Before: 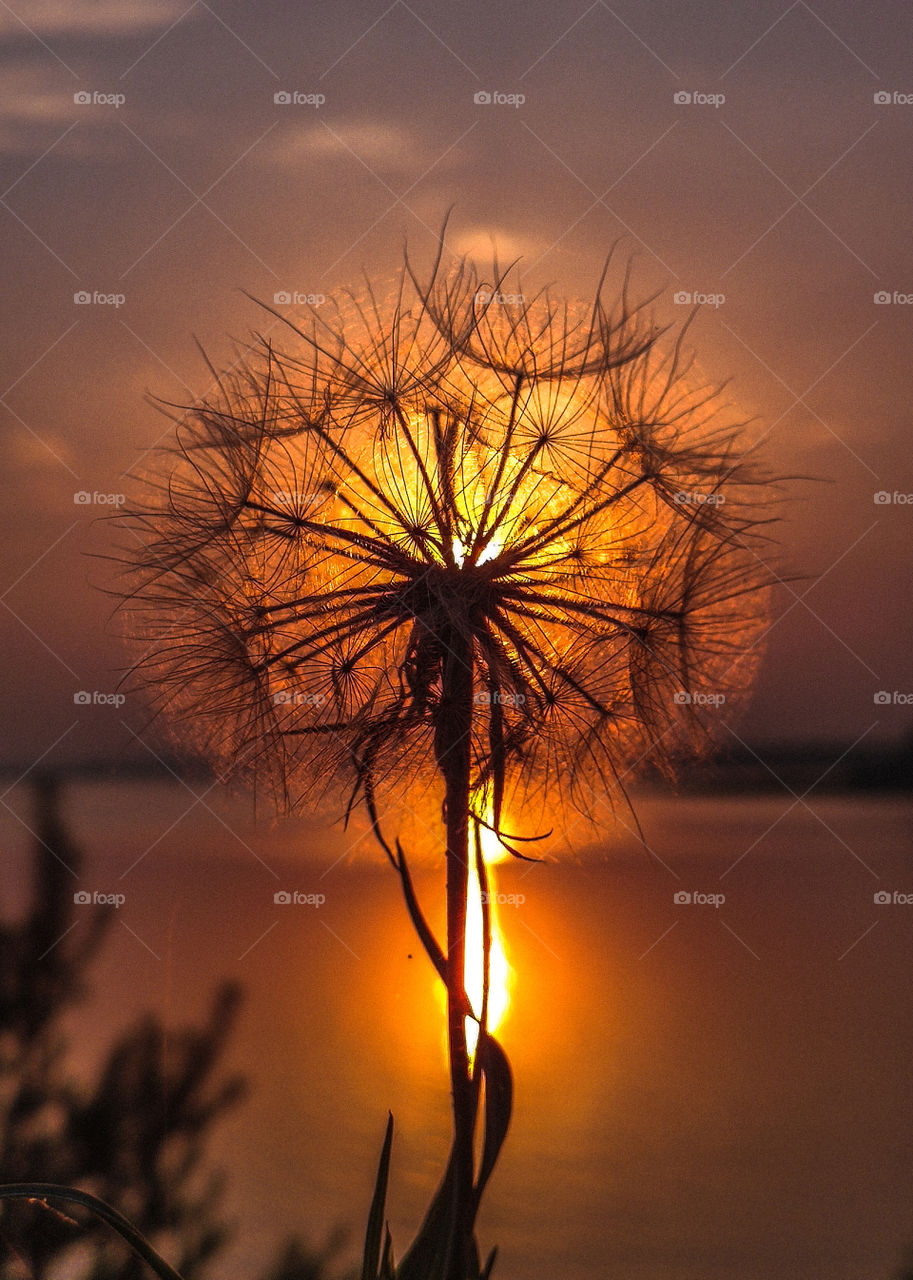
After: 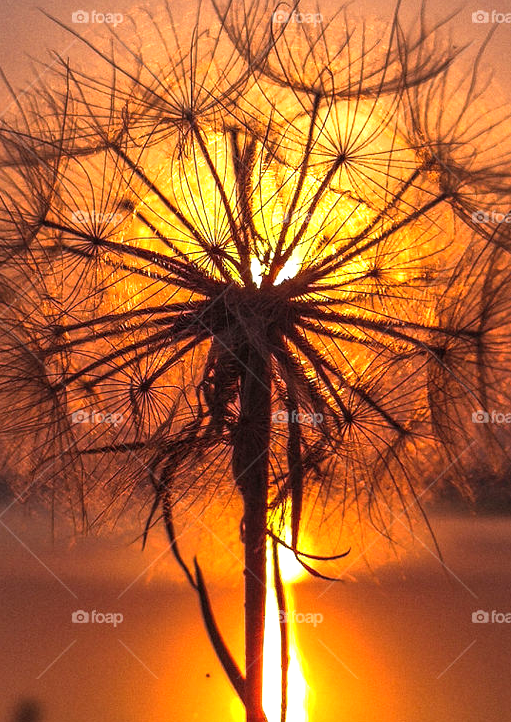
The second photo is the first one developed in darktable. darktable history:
exposure: black level correction 0, exposure 0.699 EV, compensate highlight preservation false
crop and rotate: left 22.17%, top 22.027%, right 21.834%, bottom 21.551%
